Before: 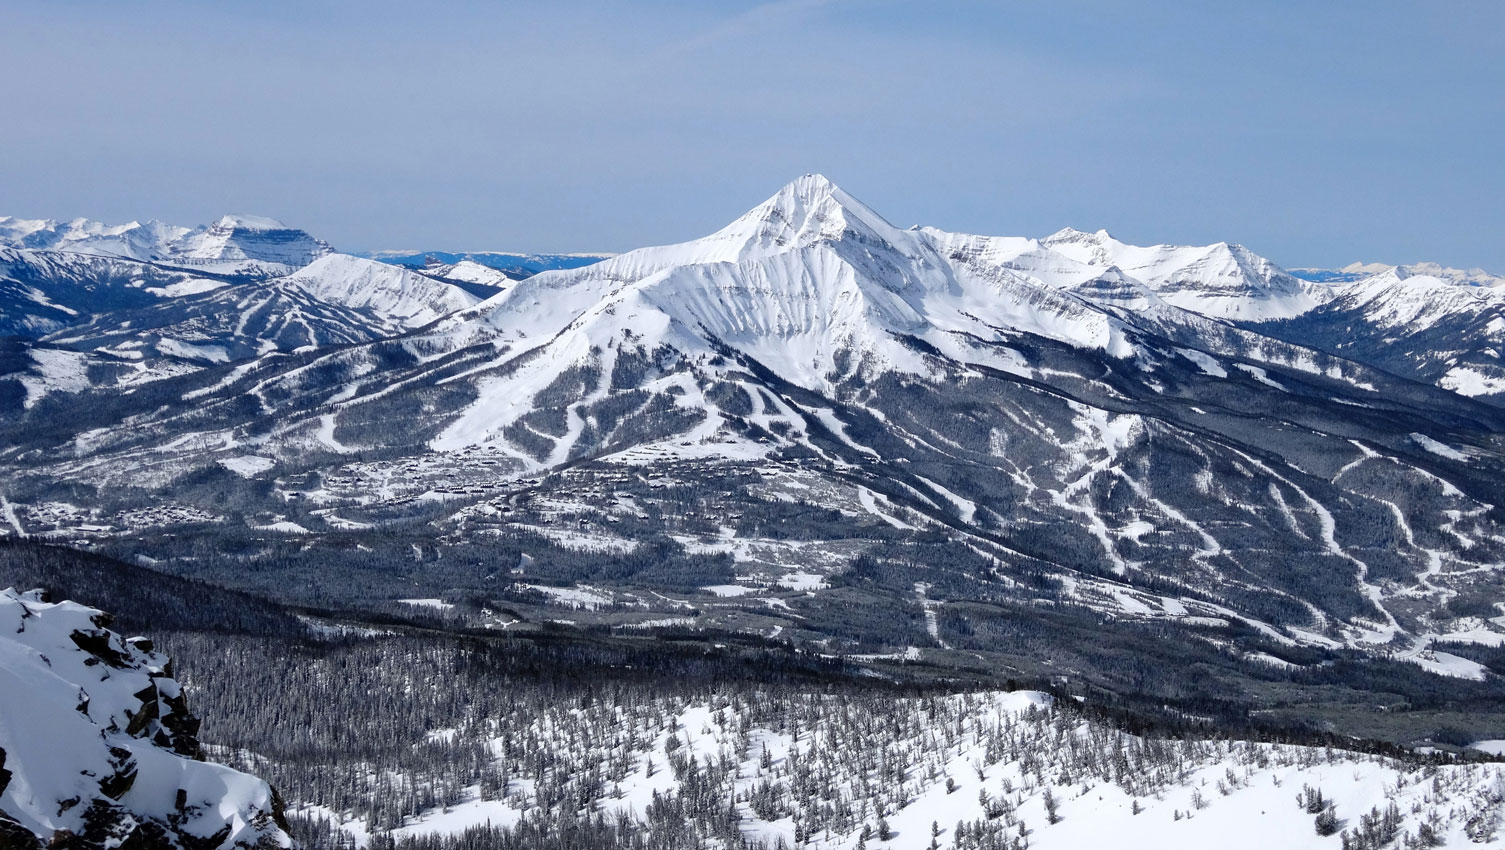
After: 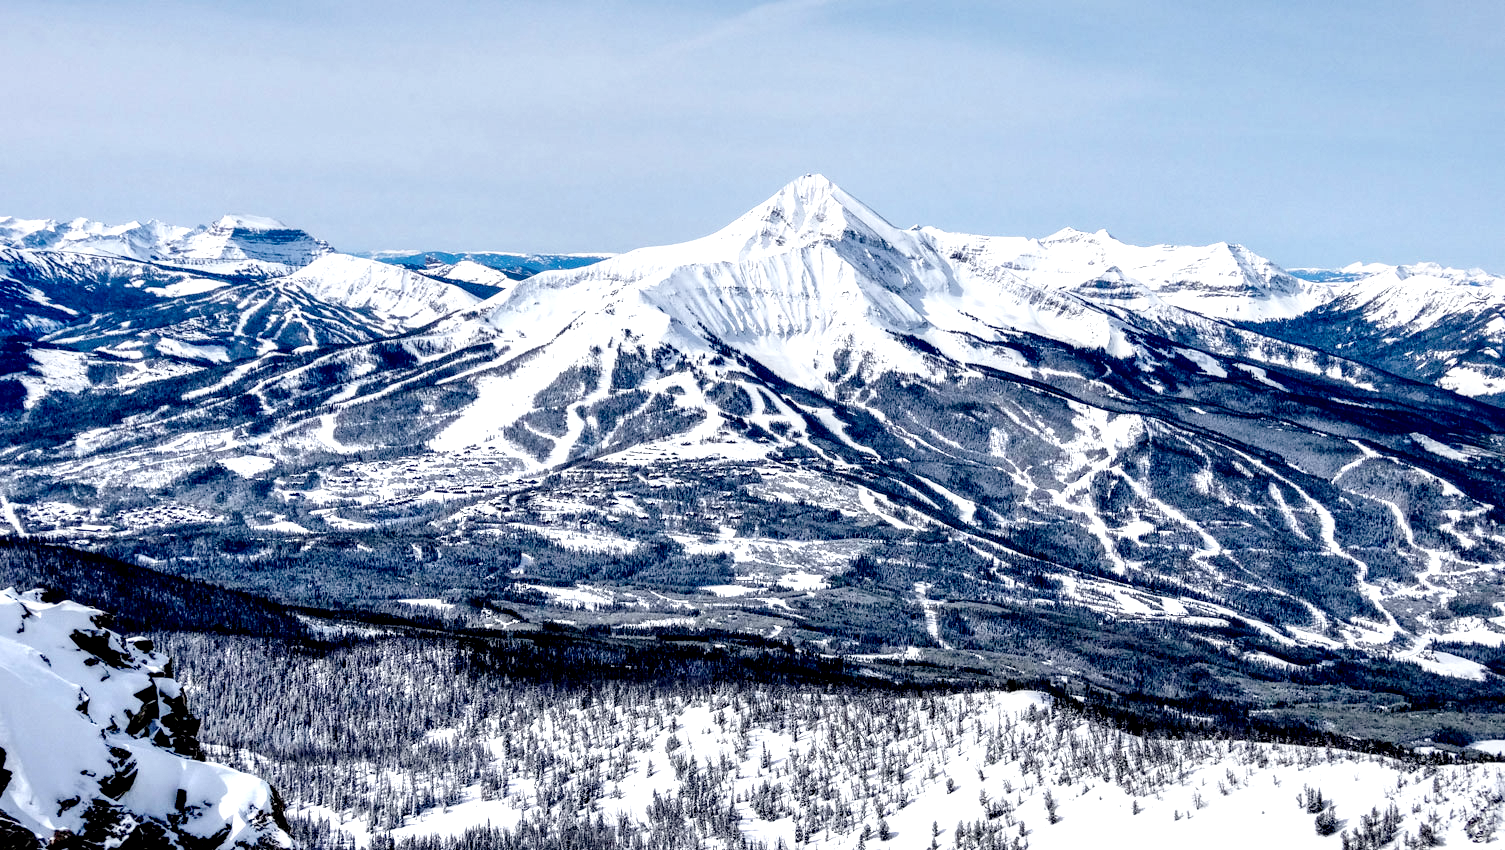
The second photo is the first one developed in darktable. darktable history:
color balance rgb: contrast -30%
local contrast: shadows 185%, detail 225%
base curve: curves: ch0 [(0, 0) (0.032, 0.037) (0.105, 0.228) (0.435, 0.76) (0.856, 0.983) (1, 1)], preserve colors none
